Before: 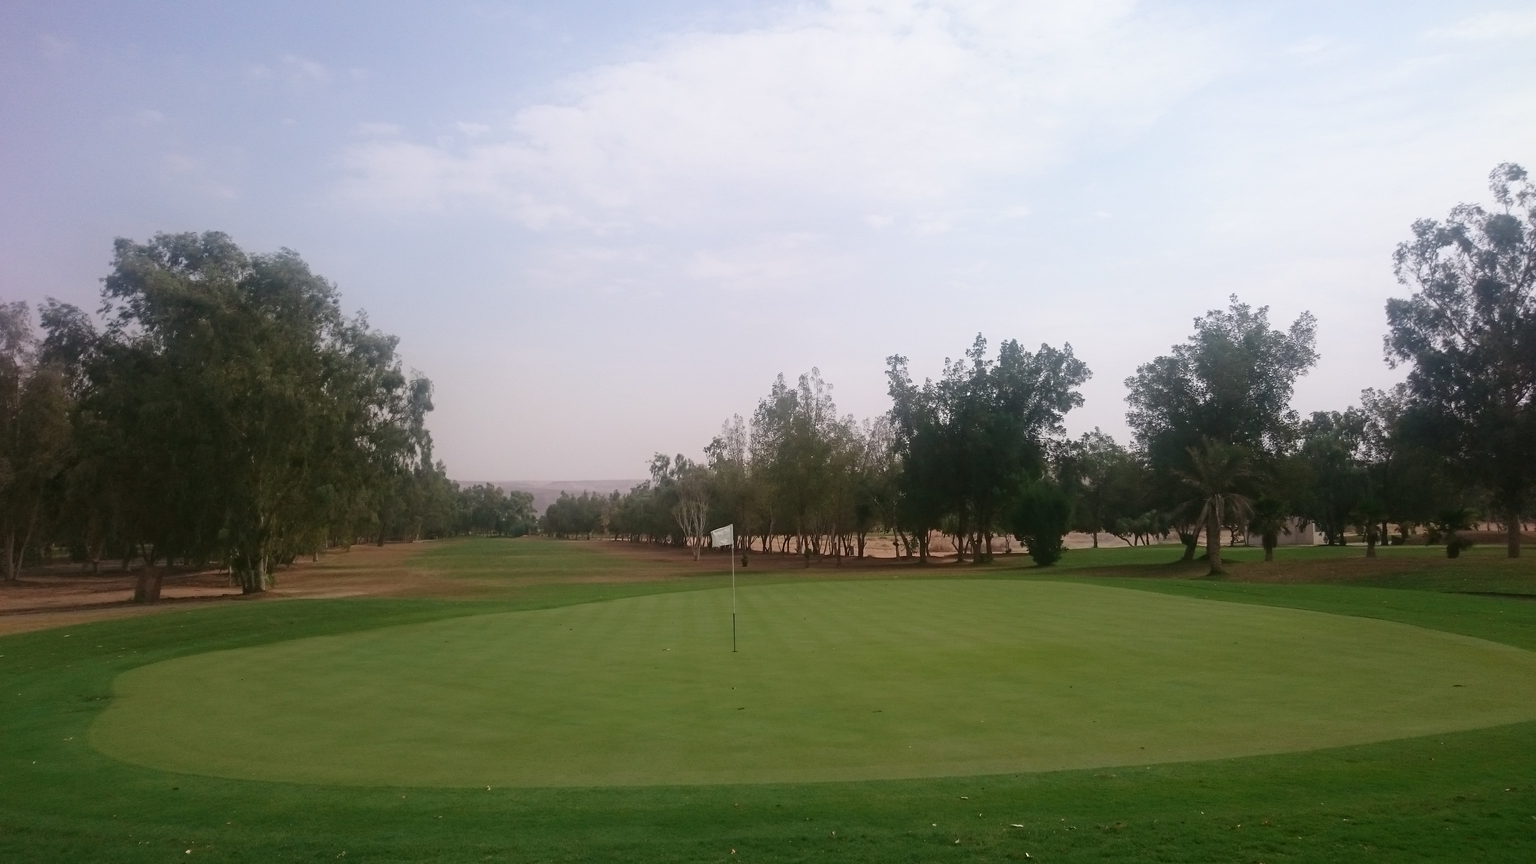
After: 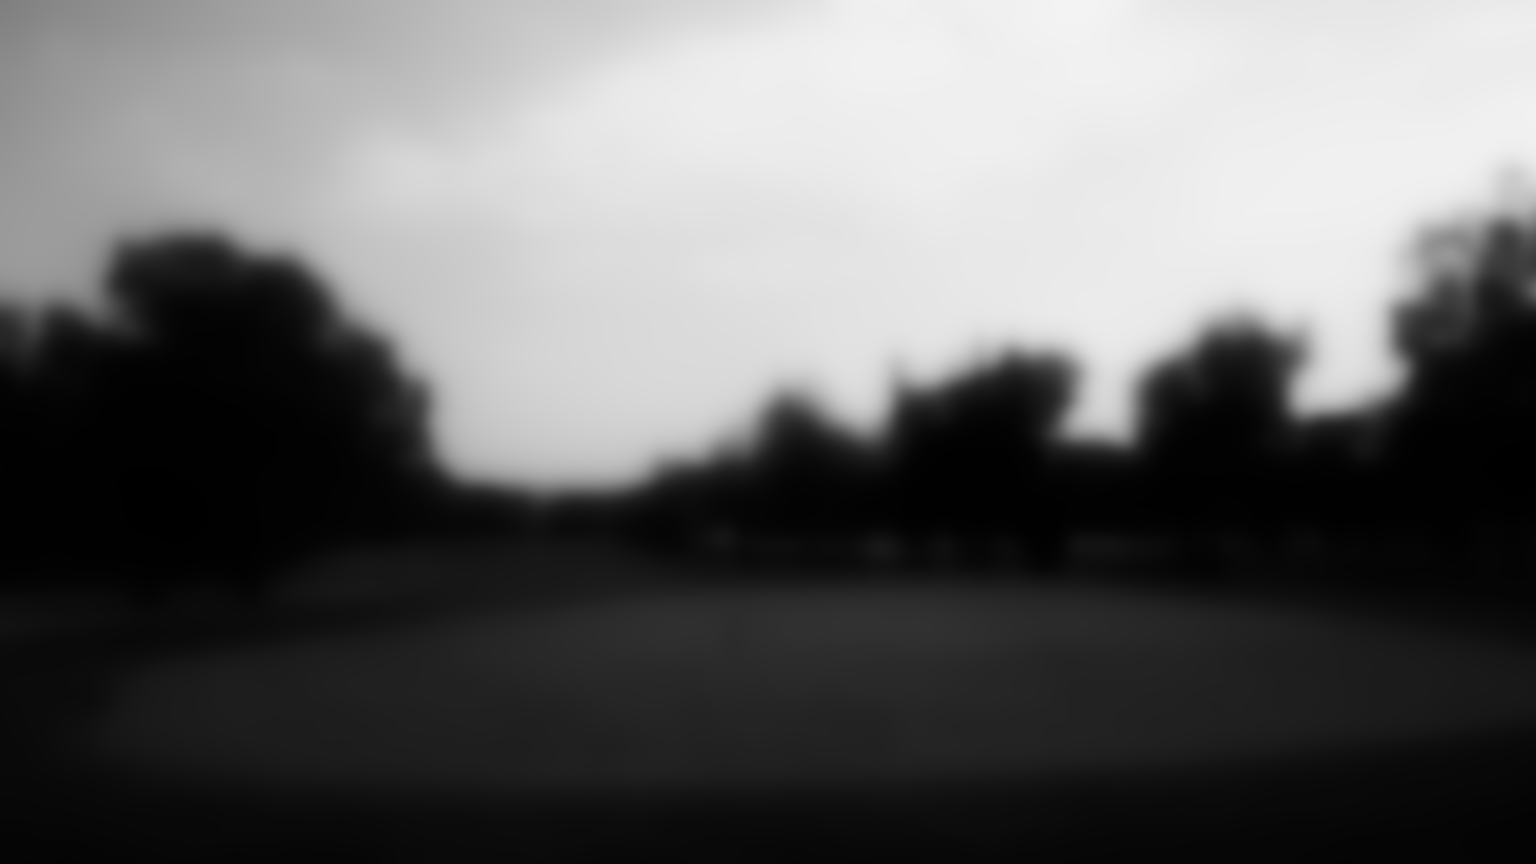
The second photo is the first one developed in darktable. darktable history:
monochrome: a -6.99, b 35.61, size 1.4
lowpass: radius 31.92, contrast 1.72, brightness -0.98, saturation 0.94
